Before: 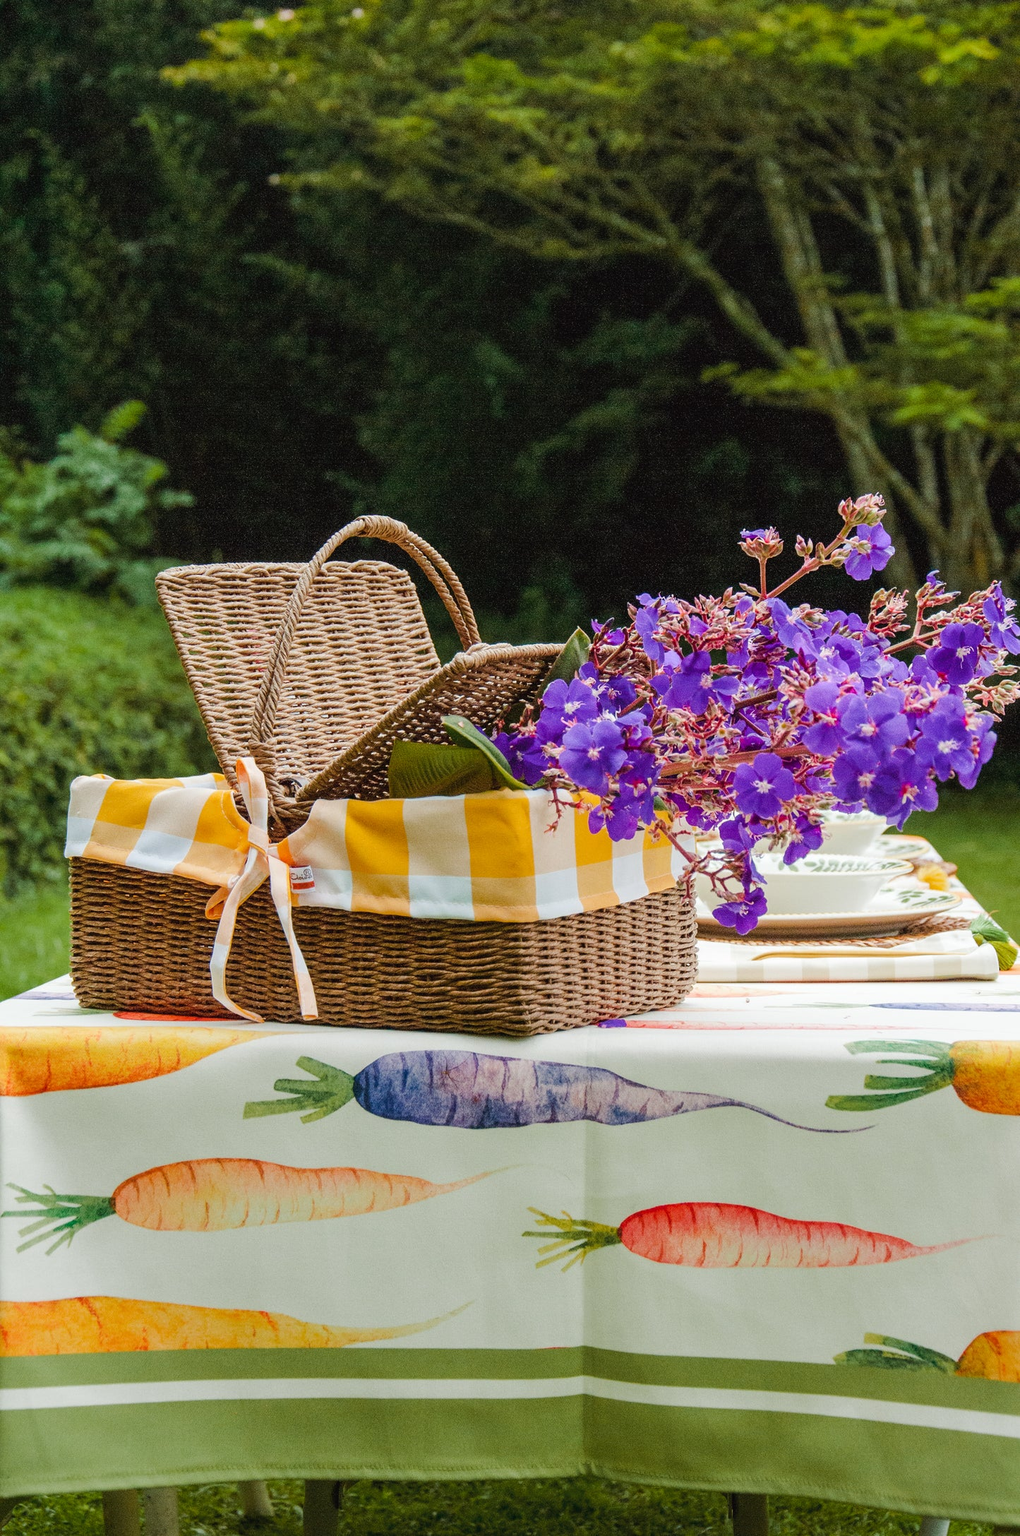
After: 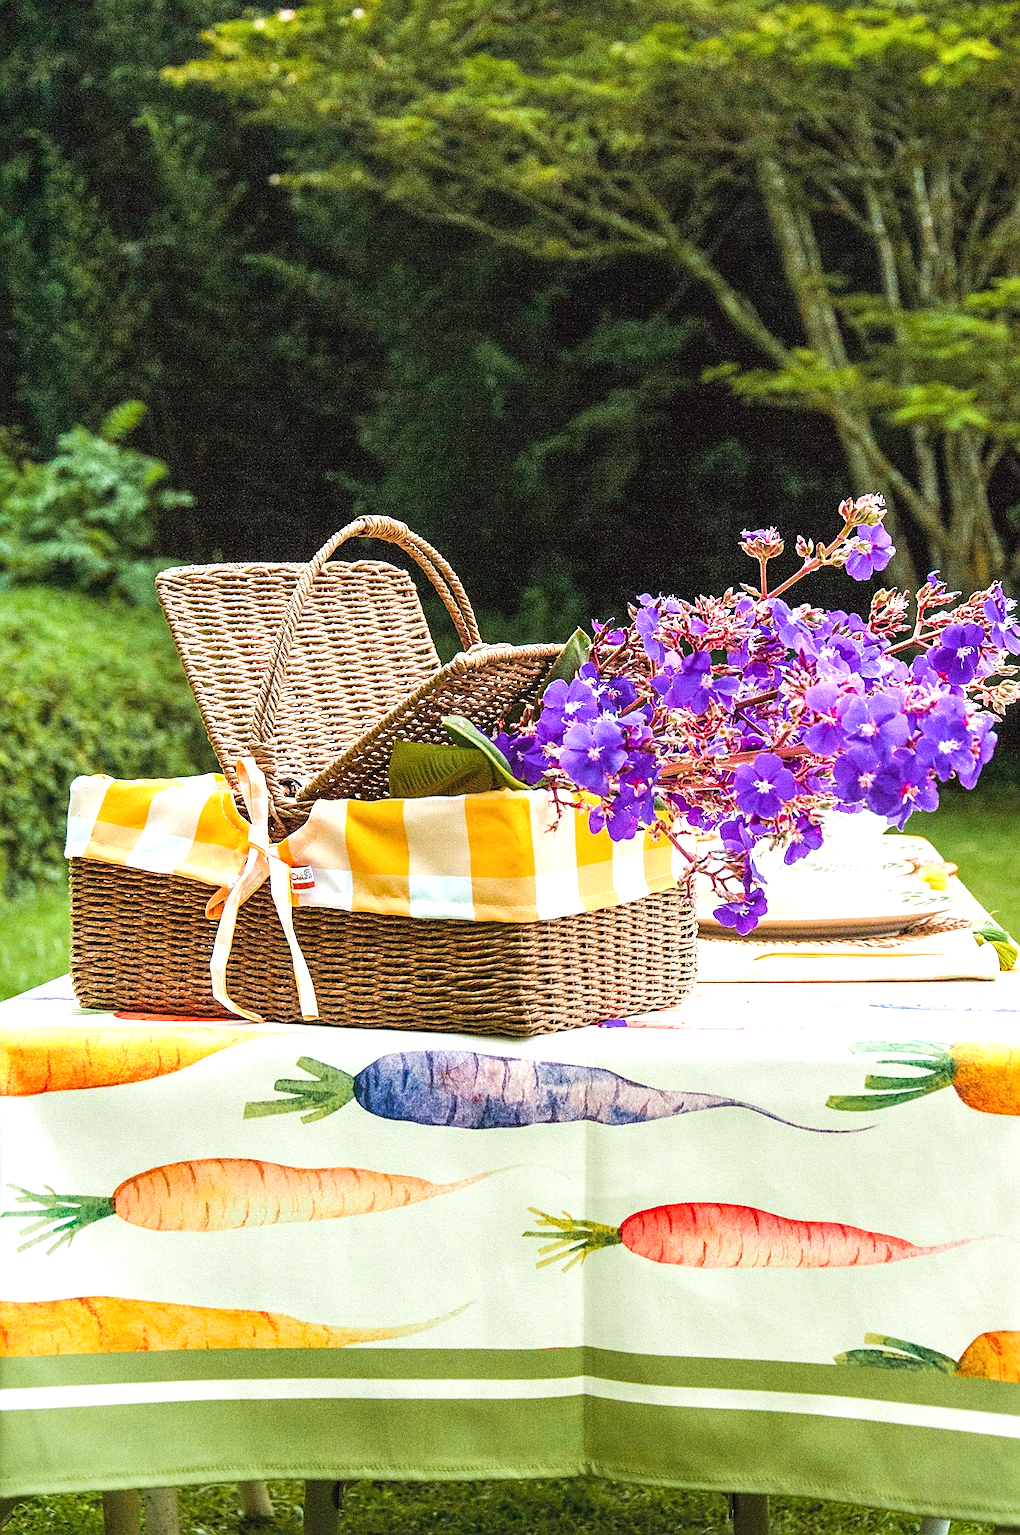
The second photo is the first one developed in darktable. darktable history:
exposure: black level correction -0.001, exposure 0.9 EV, compensate exposure bias true, compensate highlight preservation false
local contrast: highlights 100%, shadows 100%, detail 120%, midtone range 0.2
sharpen: on, module defaults
